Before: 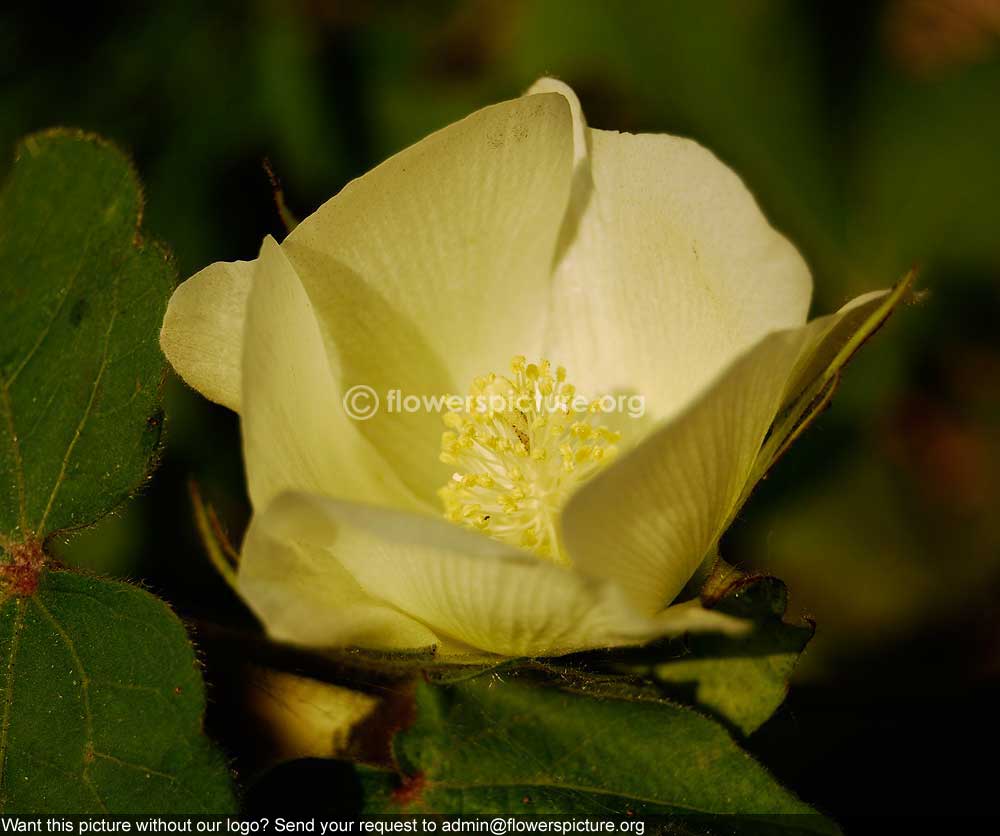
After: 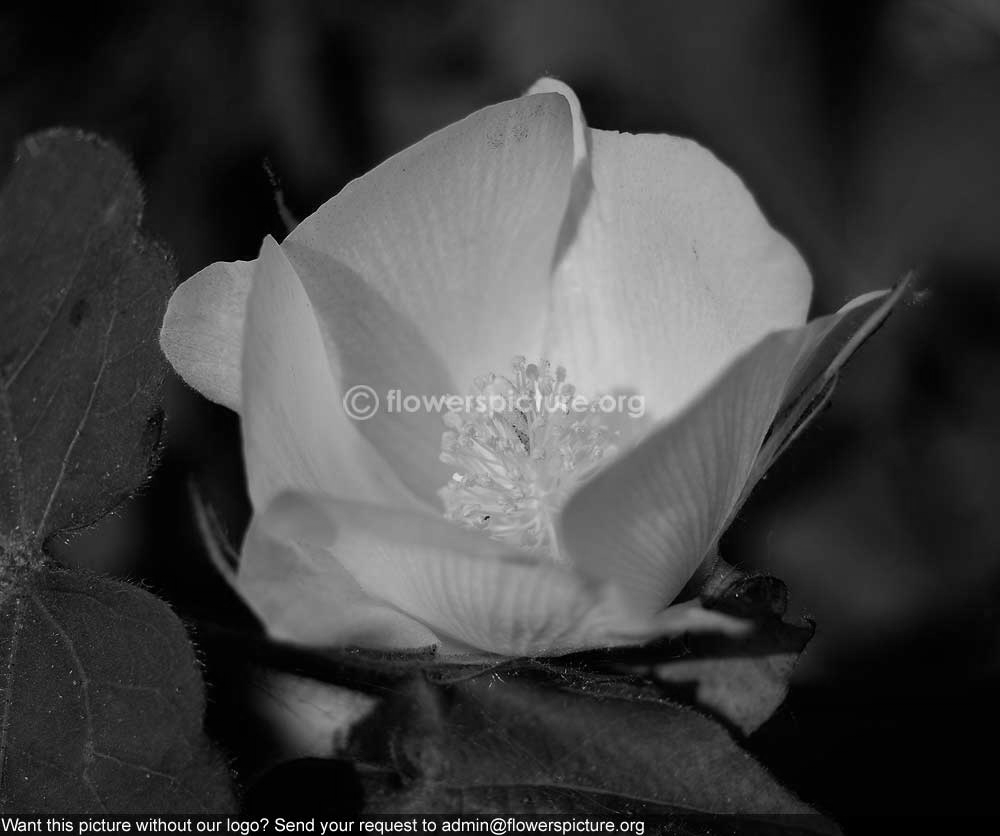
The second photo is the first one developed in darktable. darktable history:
color calibration: output gray [0.21, 0.42, 0.37, 0], illuminant same as pipeline (D50), adaptation none (bypass), x 0.332, y 0.334, temperature 5003.57 K
